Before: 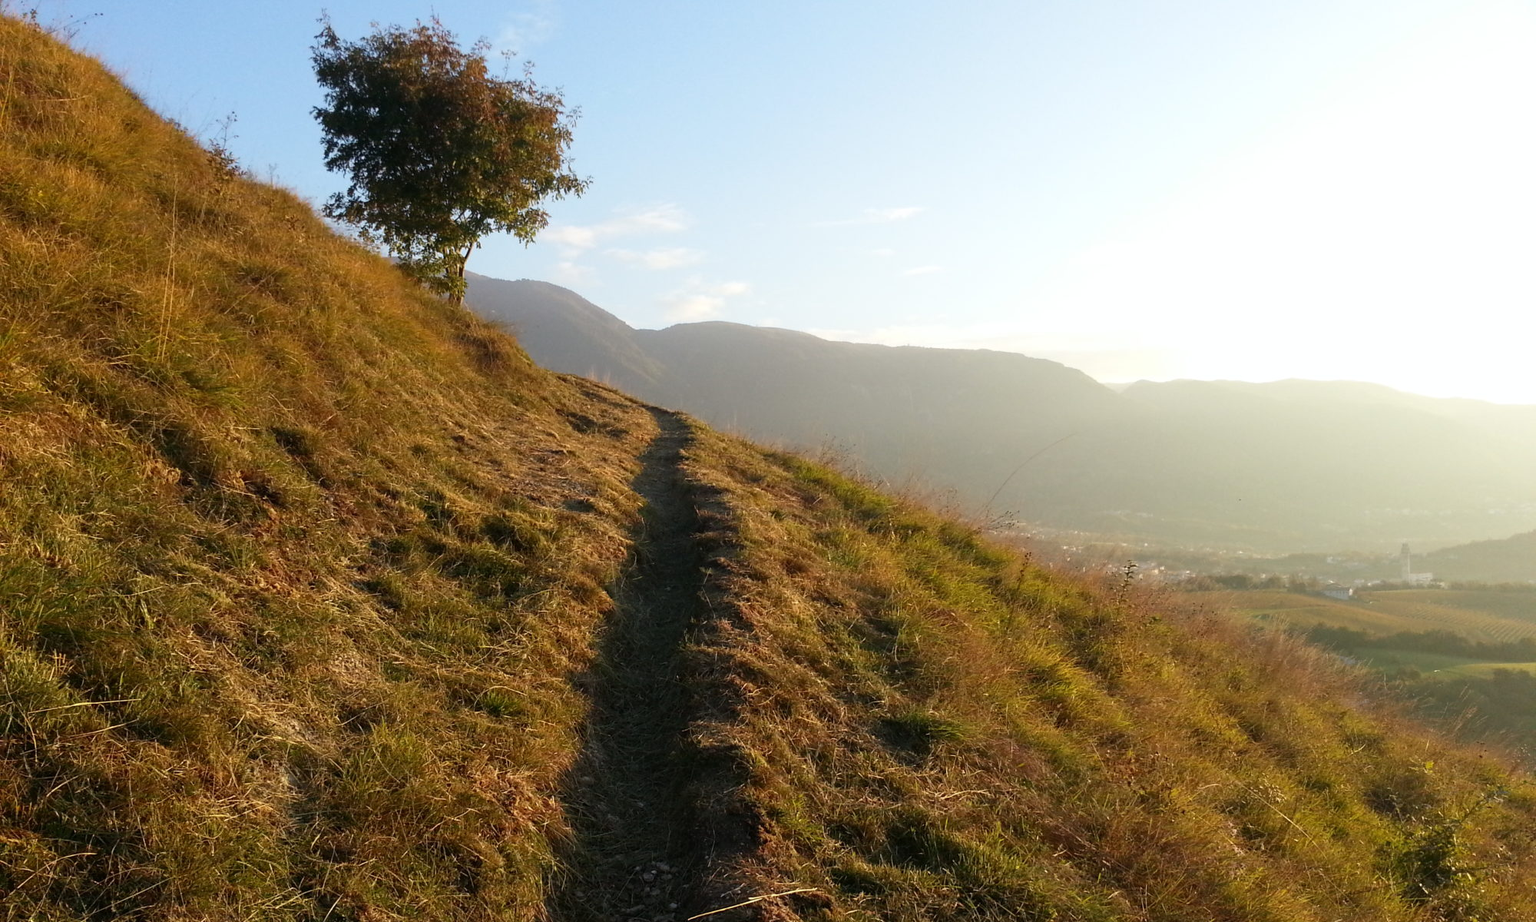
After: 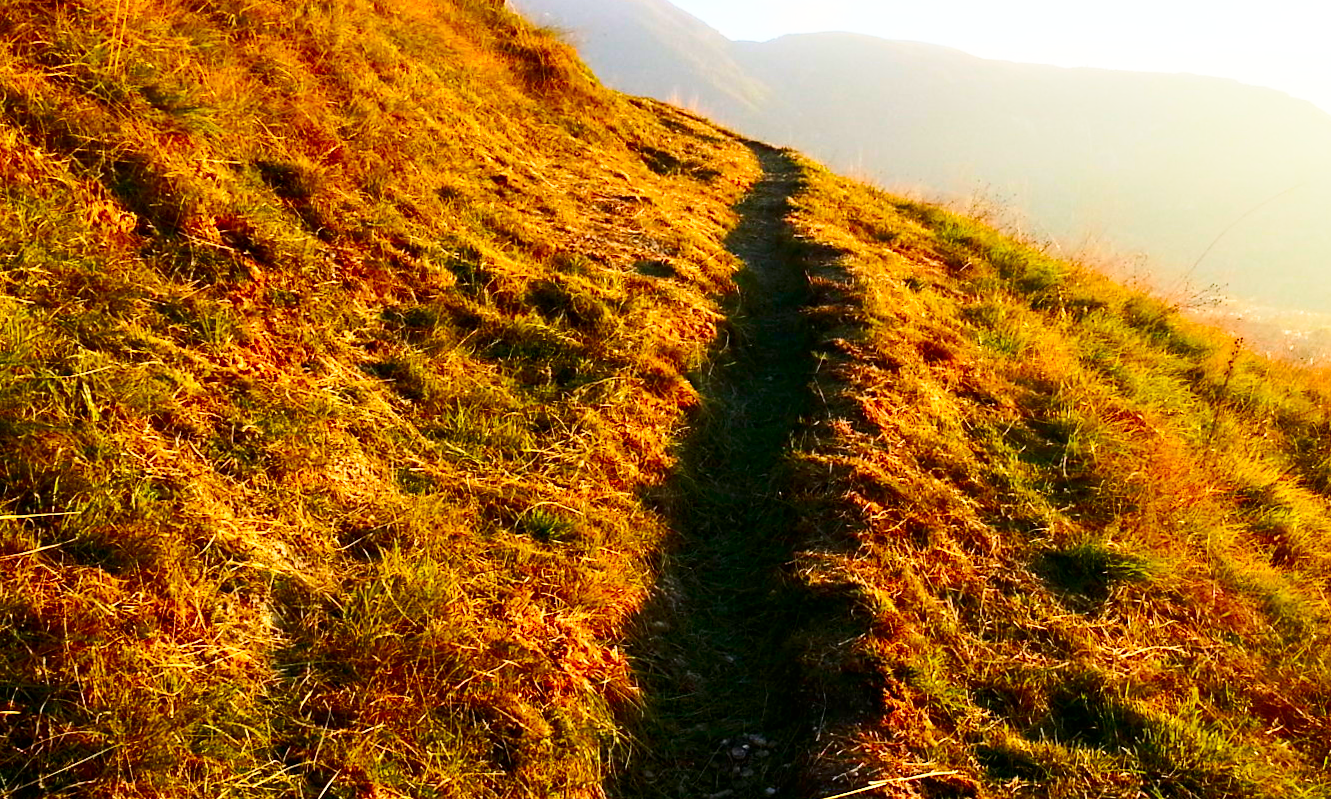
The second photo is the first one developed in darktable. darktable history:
contrast brightness saturation: contrast 0.26, brightness 0.02, saturation 0.87
crop and rotate: angle -0.82°, left 3.85%, top 31.828%, right 27.992%
base curve: curves: ch0 [(0, 0) (0.005, 0.002) (0.15, 0.3) (0.4, 0.7) (0.75, 0.95) (1, 1)], preserve colors none
